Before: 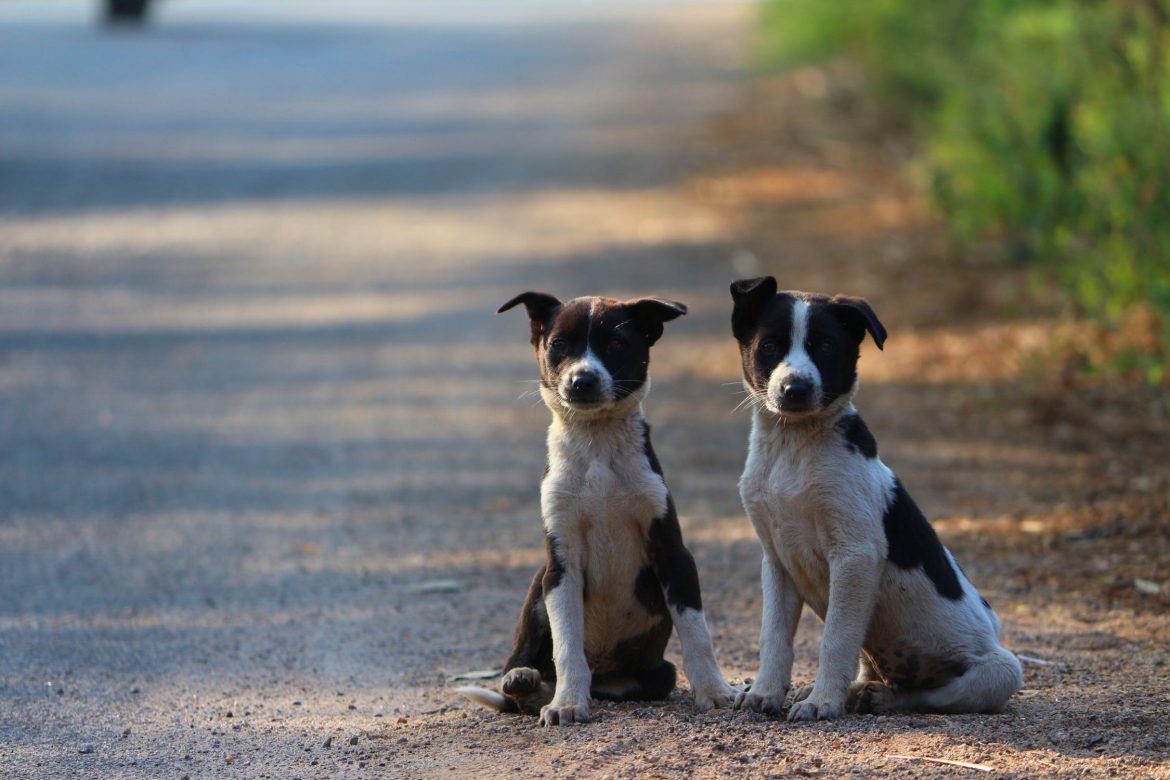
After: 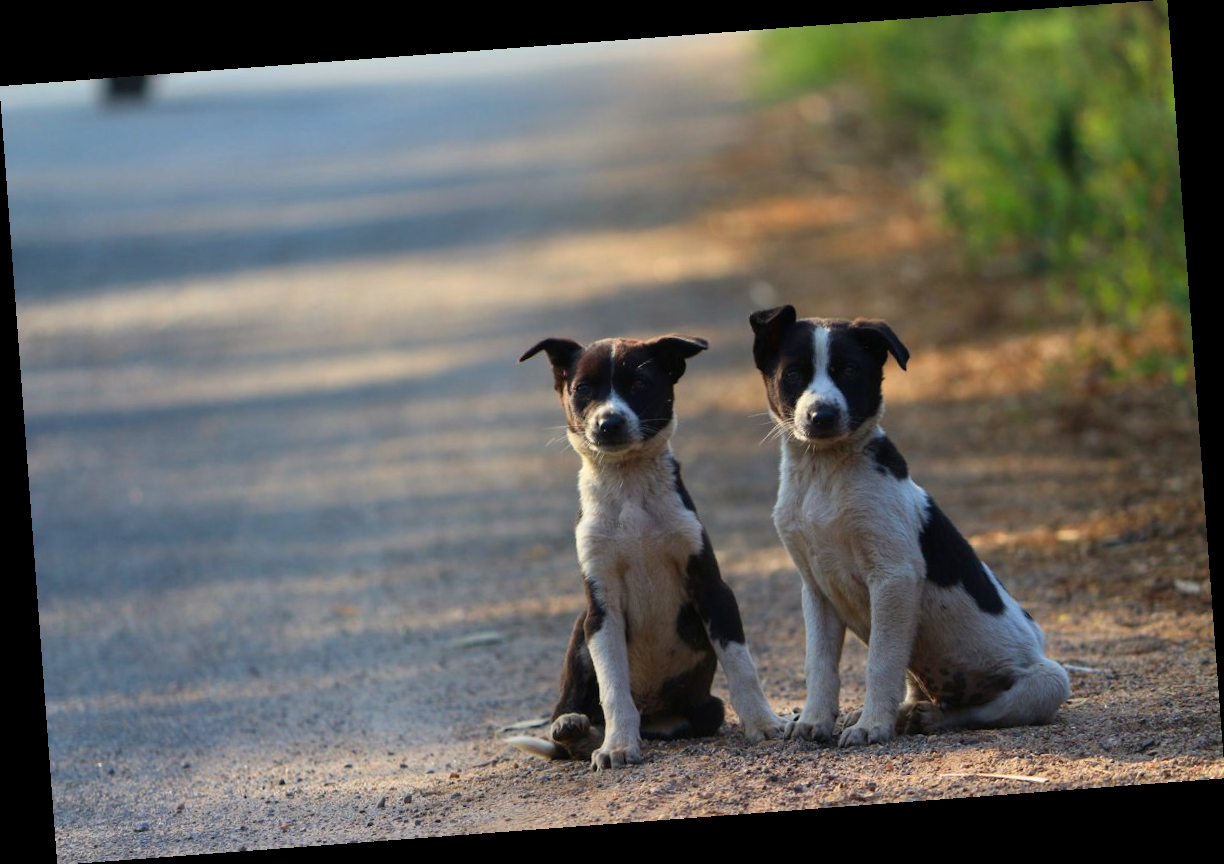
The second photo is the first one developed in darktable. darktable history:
rotate and perspective: rotation -4.25°, automatic cropping off
color correction: highlights b* 3
